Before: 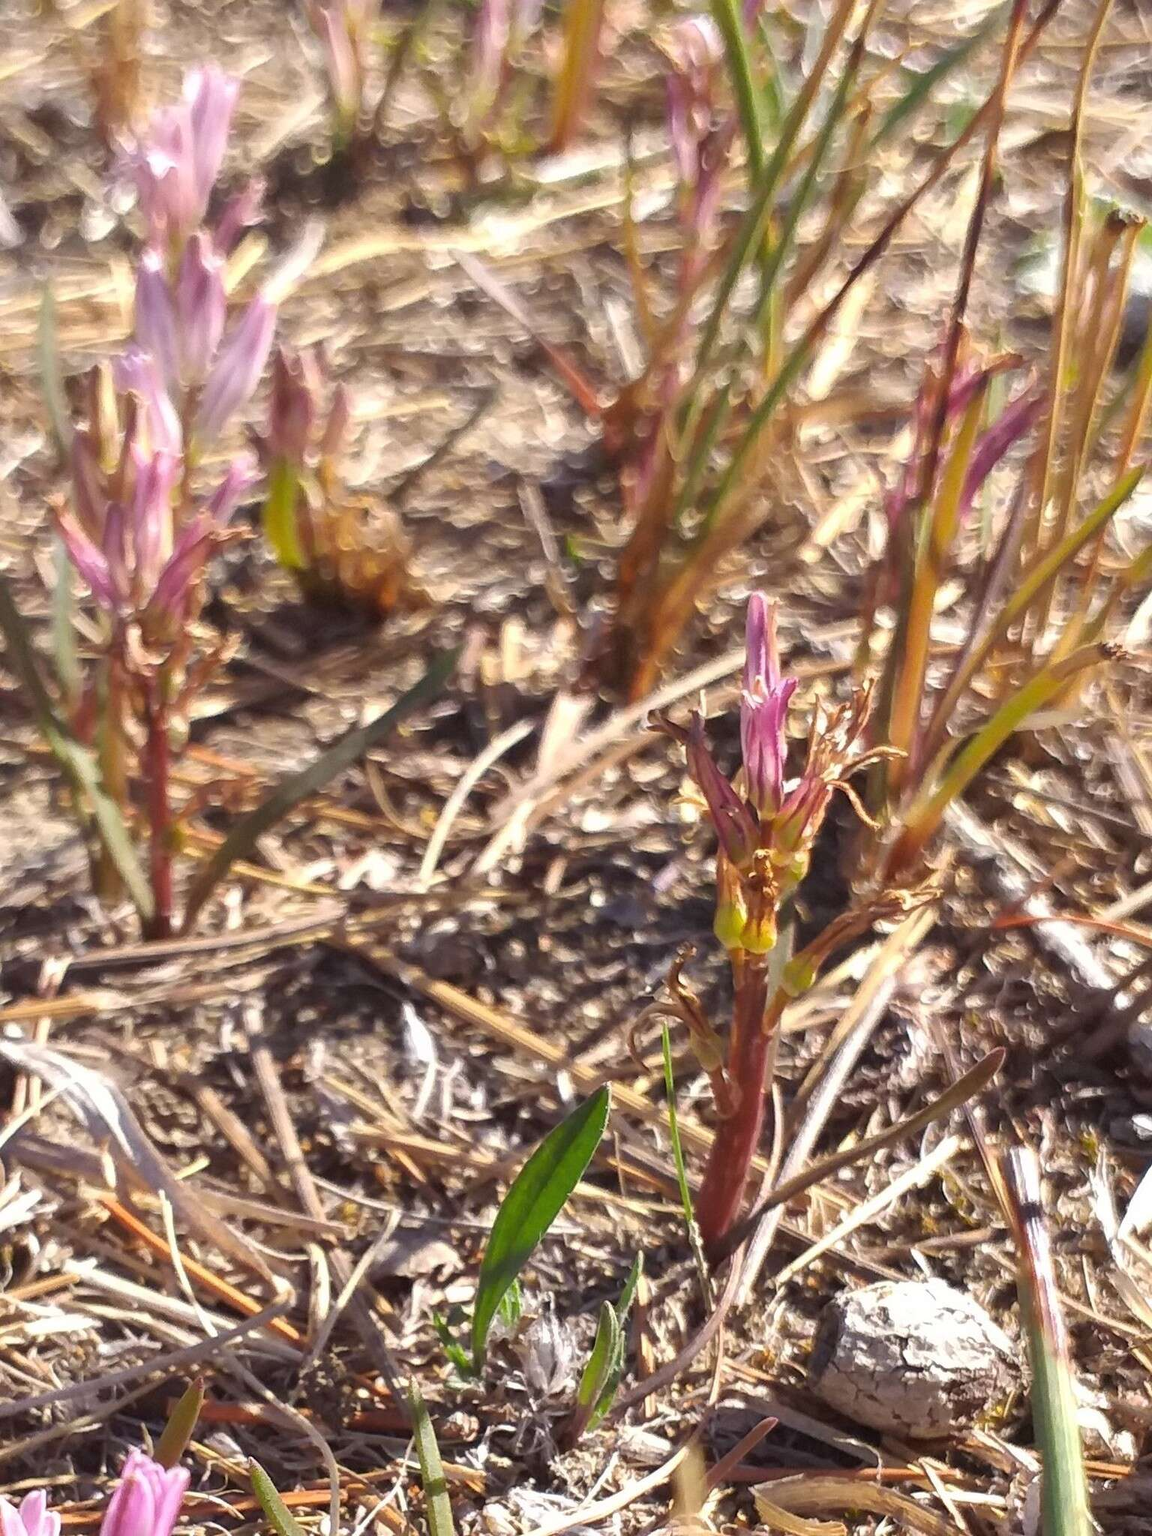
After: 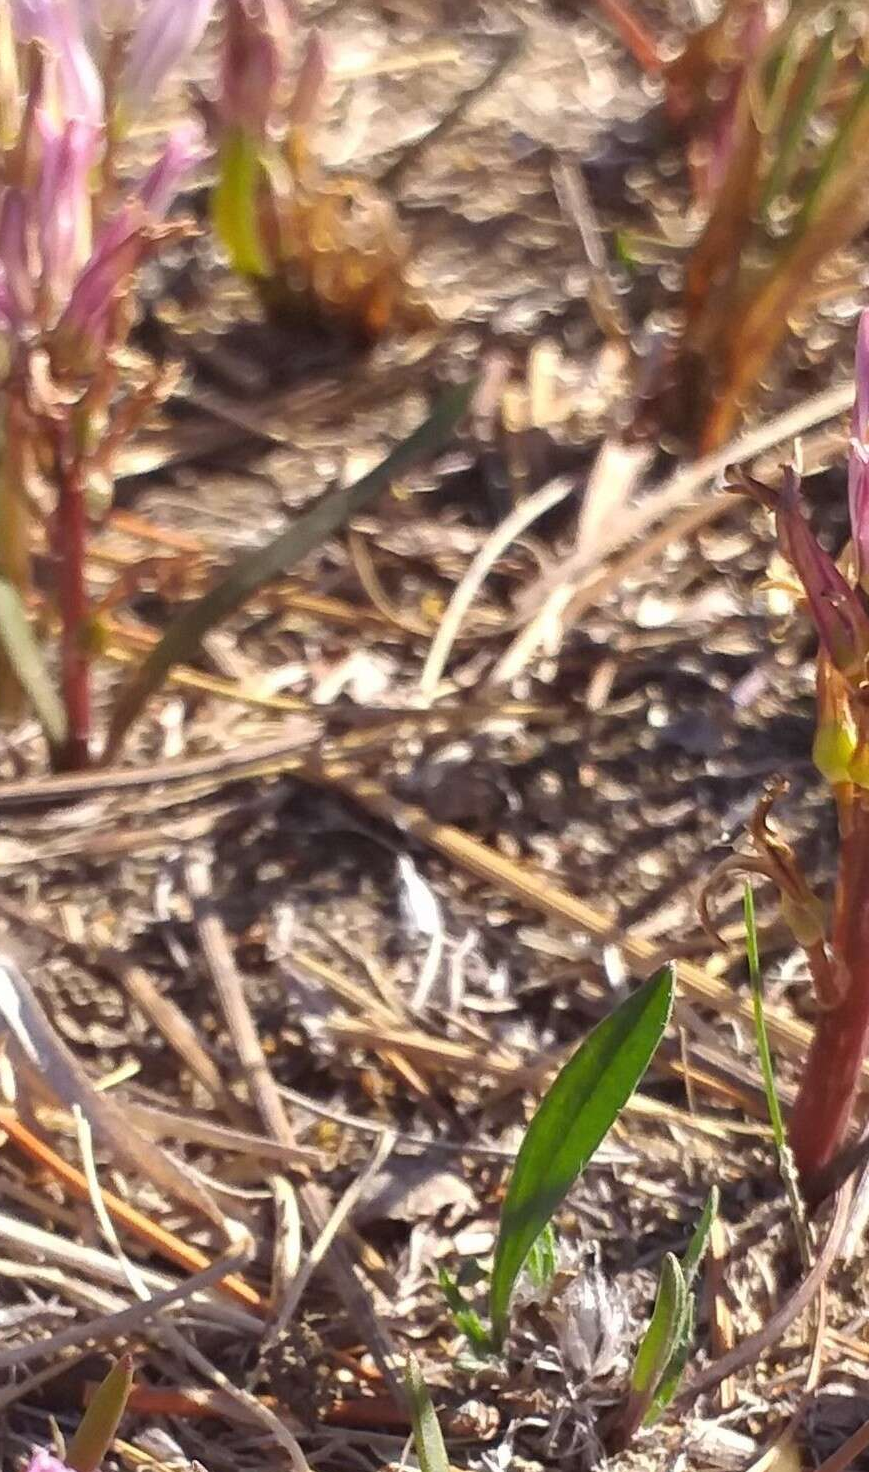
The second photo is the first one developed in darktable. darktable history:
crop: left 9.089%, top 23.561%, right 34.331%, bottom 4.54%
